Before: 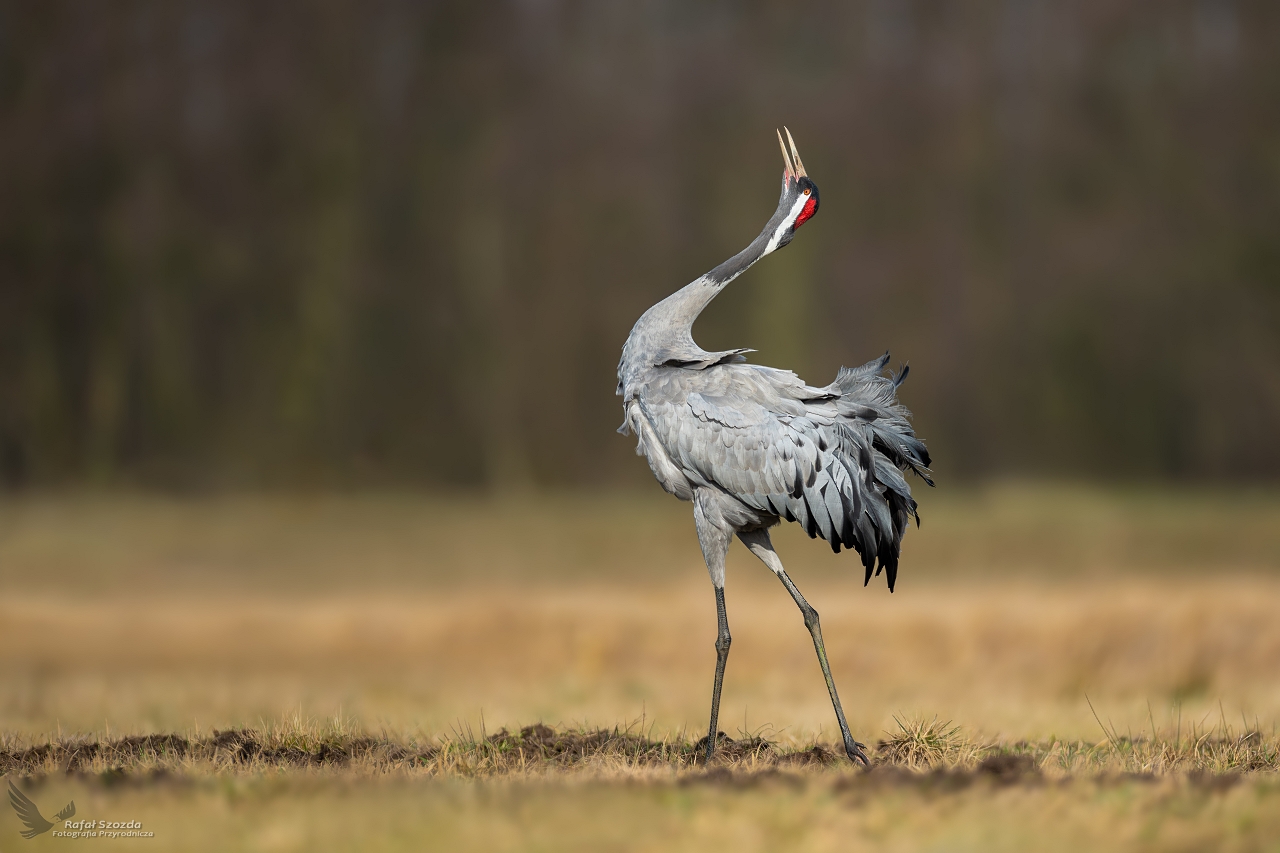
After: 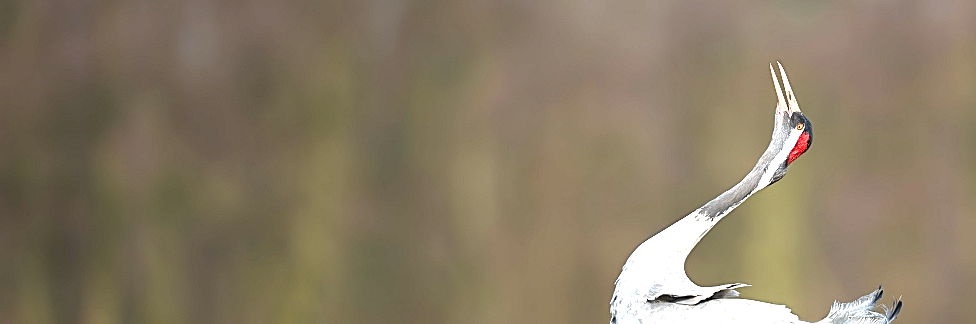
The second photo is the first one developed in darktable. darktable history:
exposure: black level correction 0, exposure 1.9 EV, compensate highlight preservation false
crop: left 0.579%, top 7.627%, right 23.167%, bottom 54.275%
sharpen: on, module defaults
